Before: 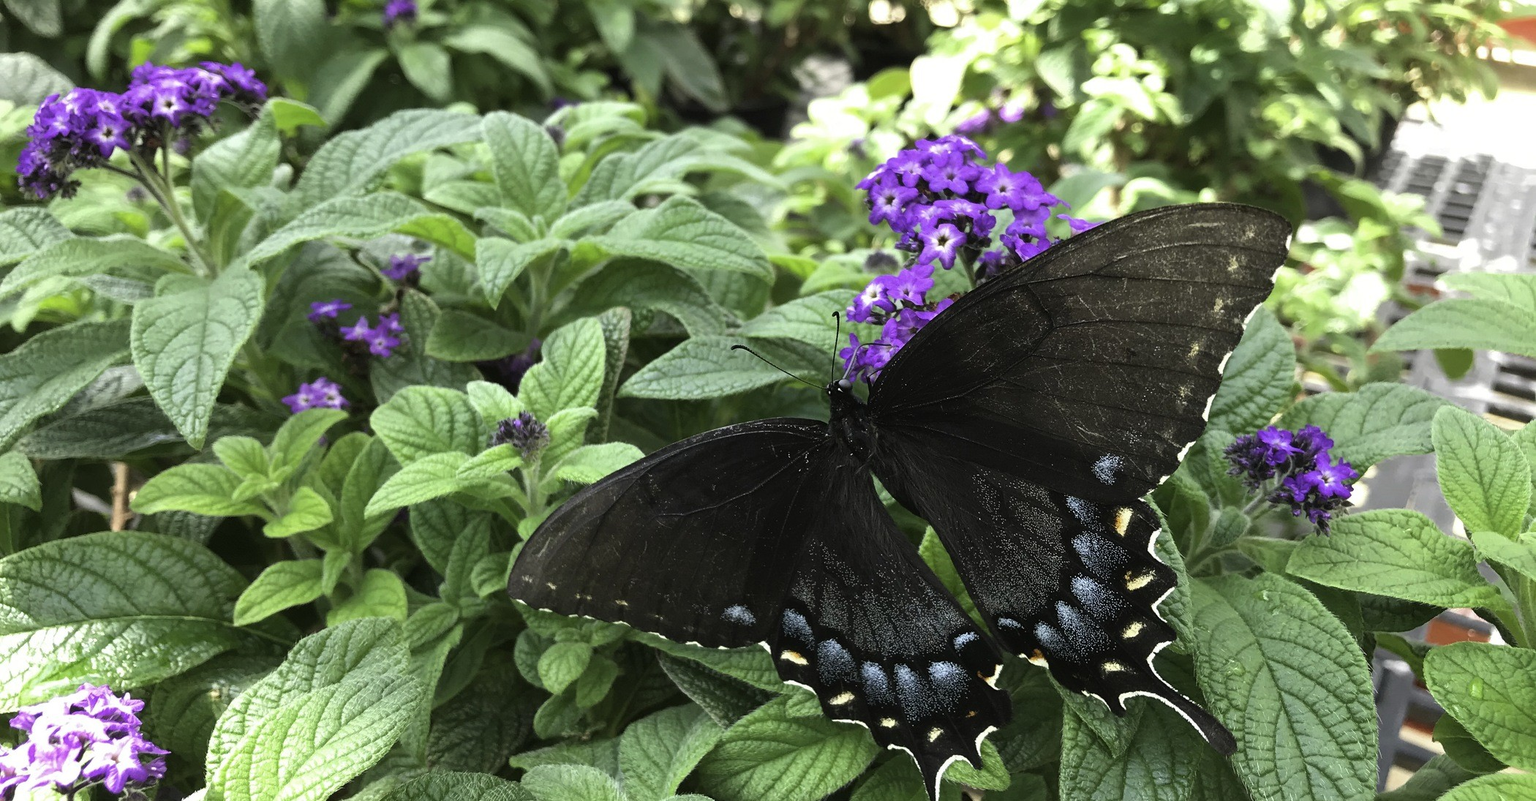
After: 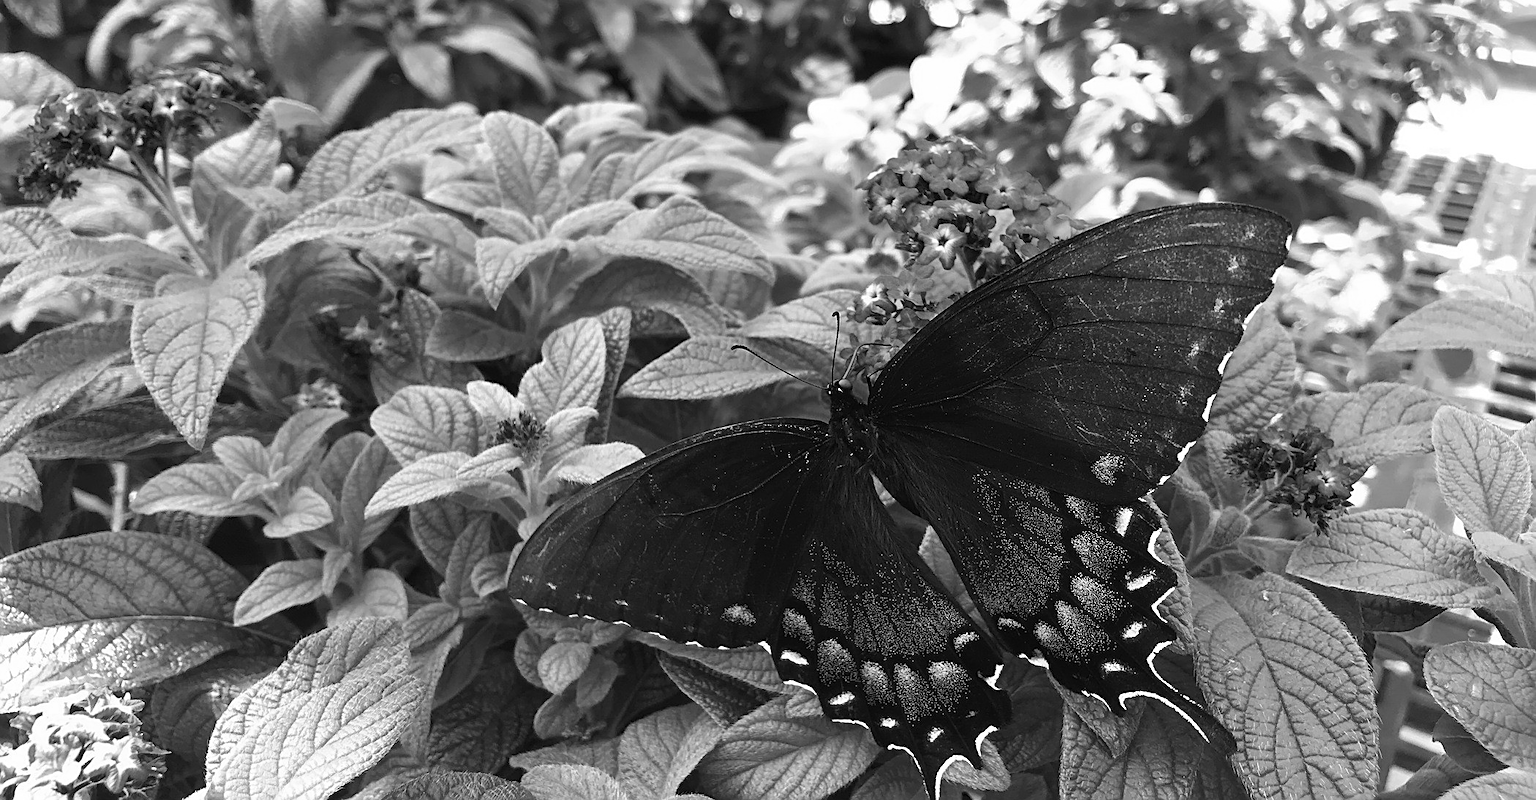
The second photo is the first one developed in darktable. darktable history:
sharpen: on, module defaults
monochrome: on, module defaults
